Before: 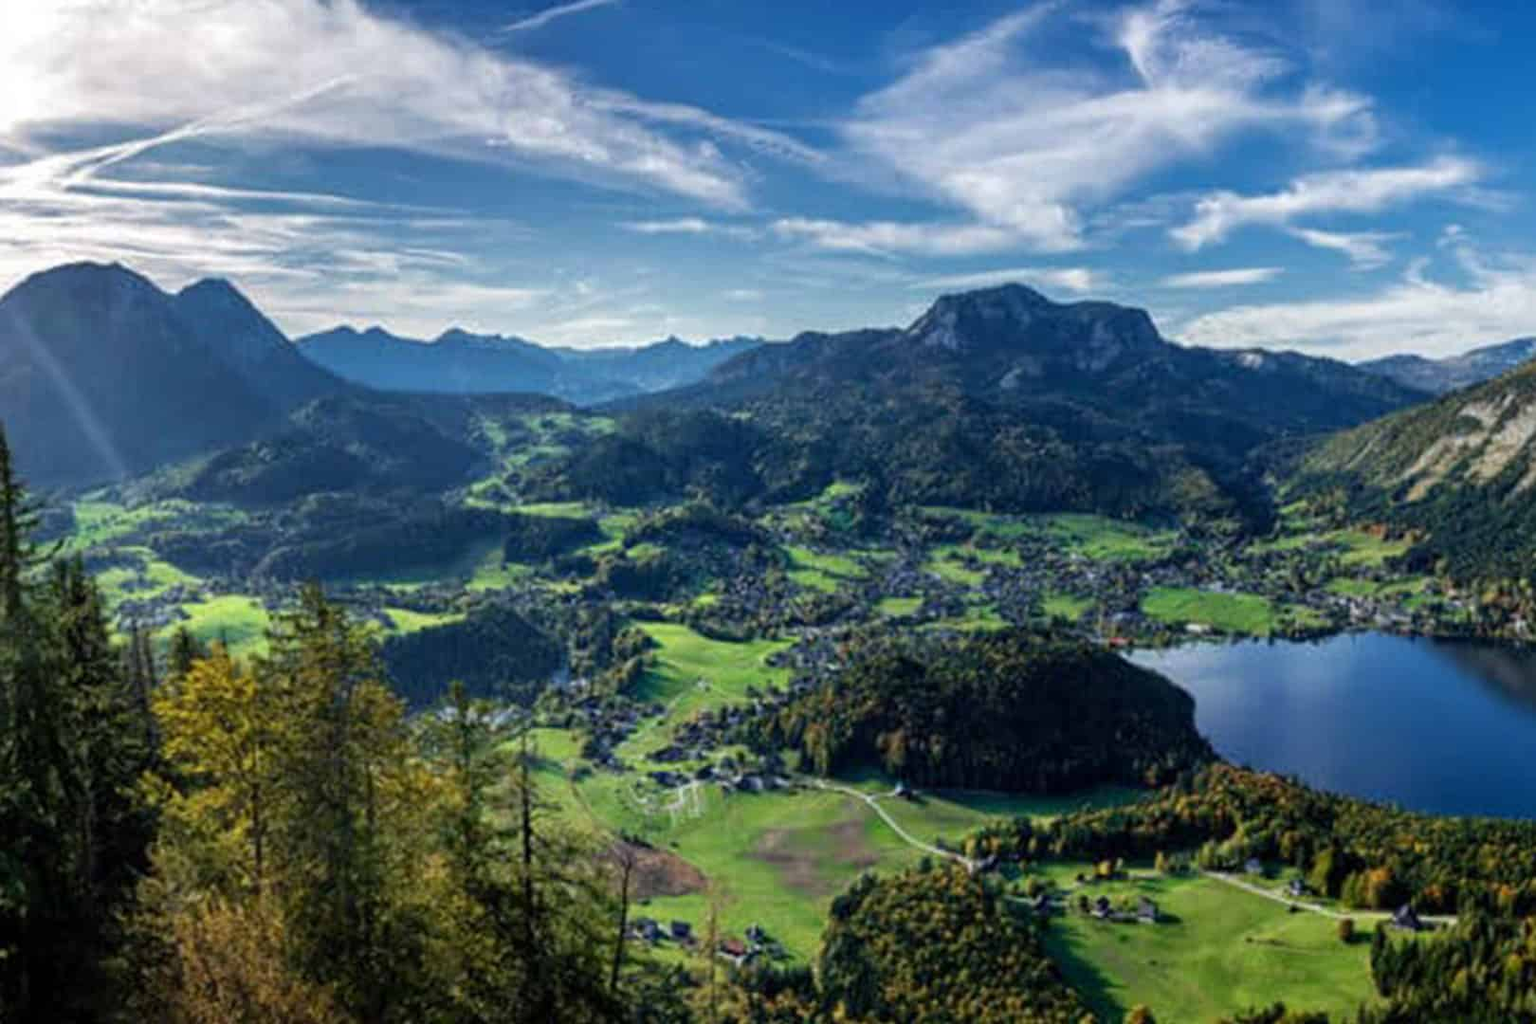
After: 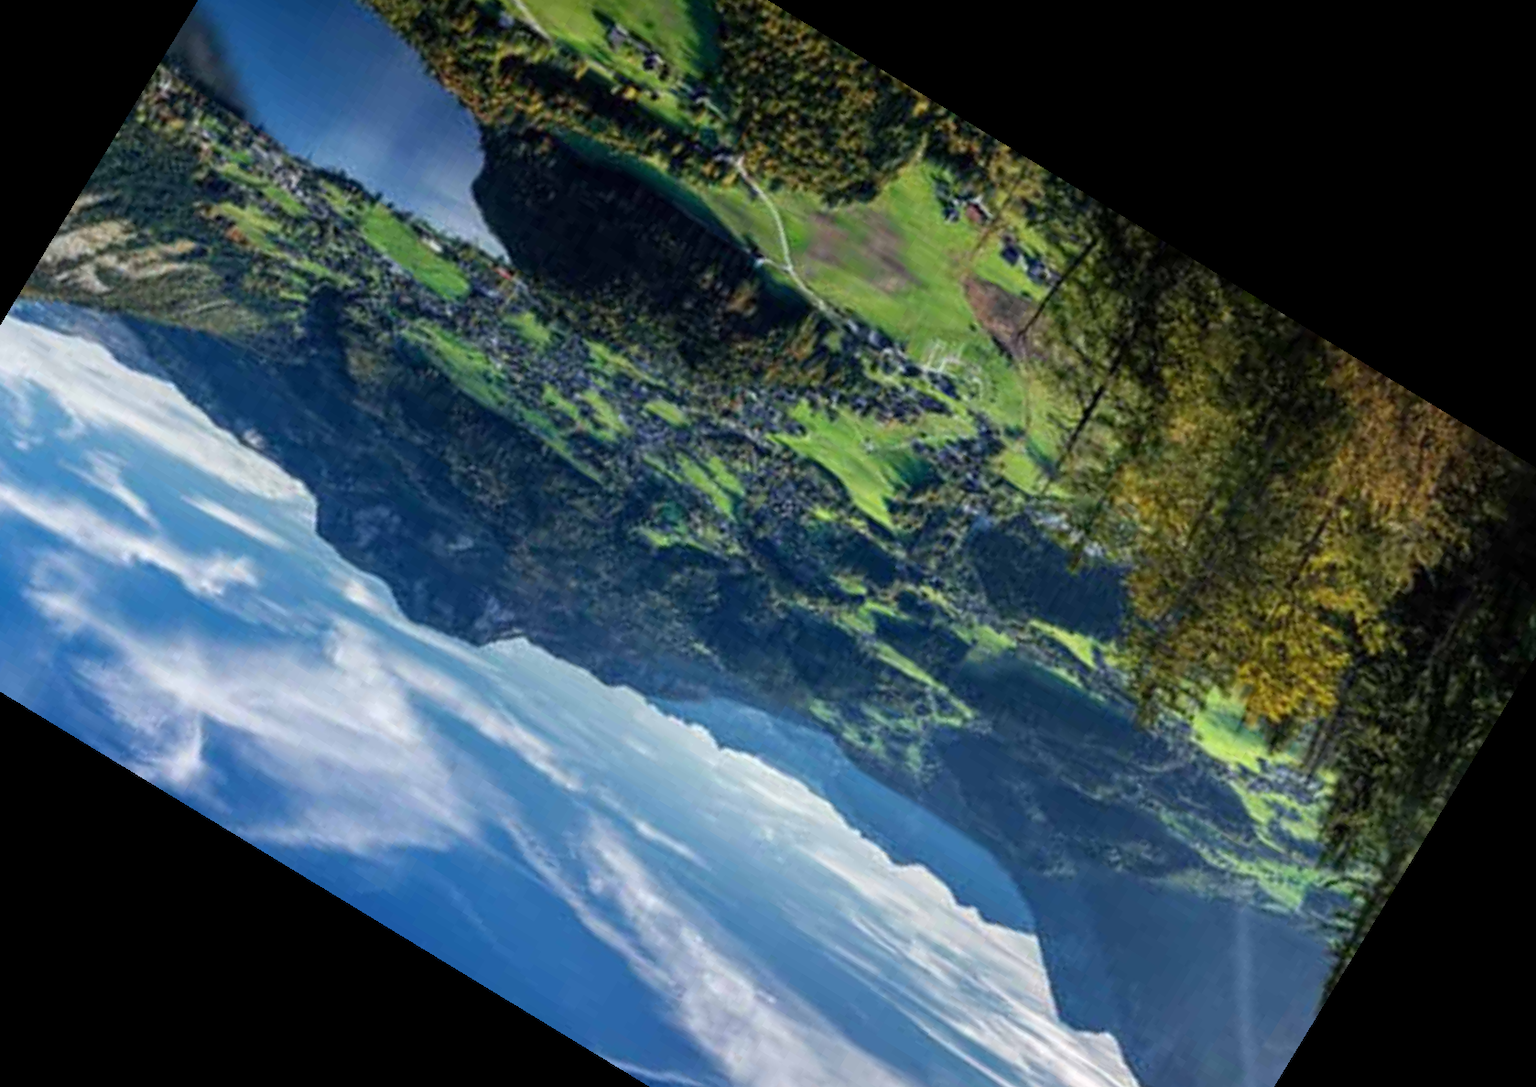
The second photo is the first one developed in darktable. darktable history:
rotate and perspective: crop left 0, crop top 0
crop and rotate: angle 148.68°, left 9.111%, top 15.603%, right 4.588%, bottom 17.041%
